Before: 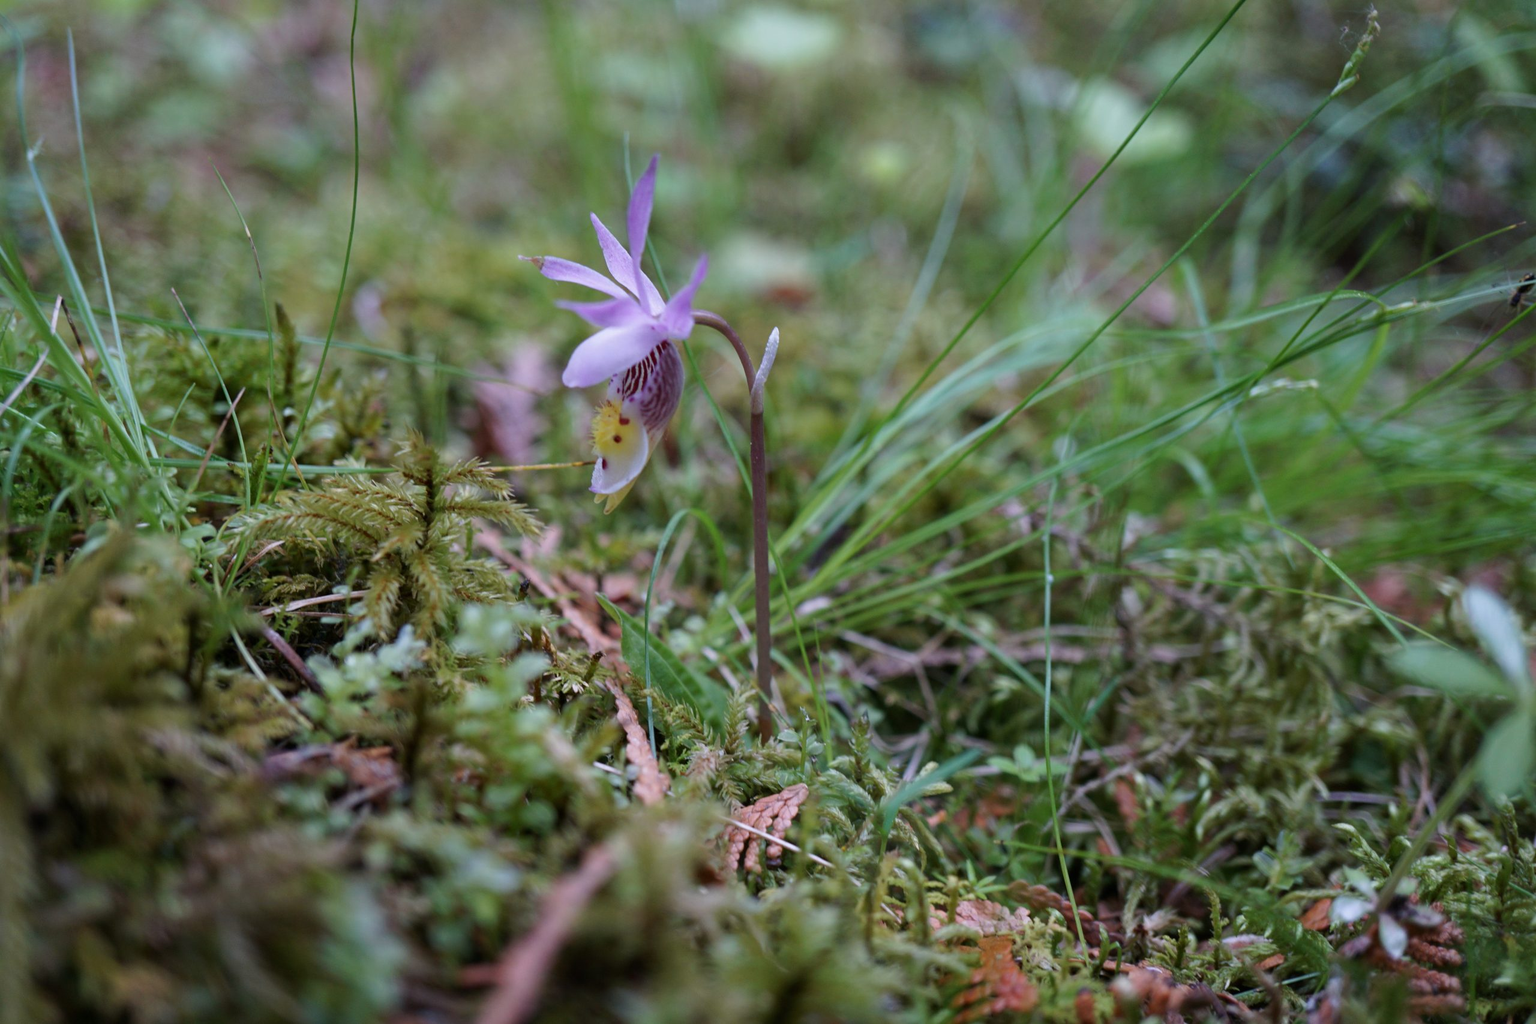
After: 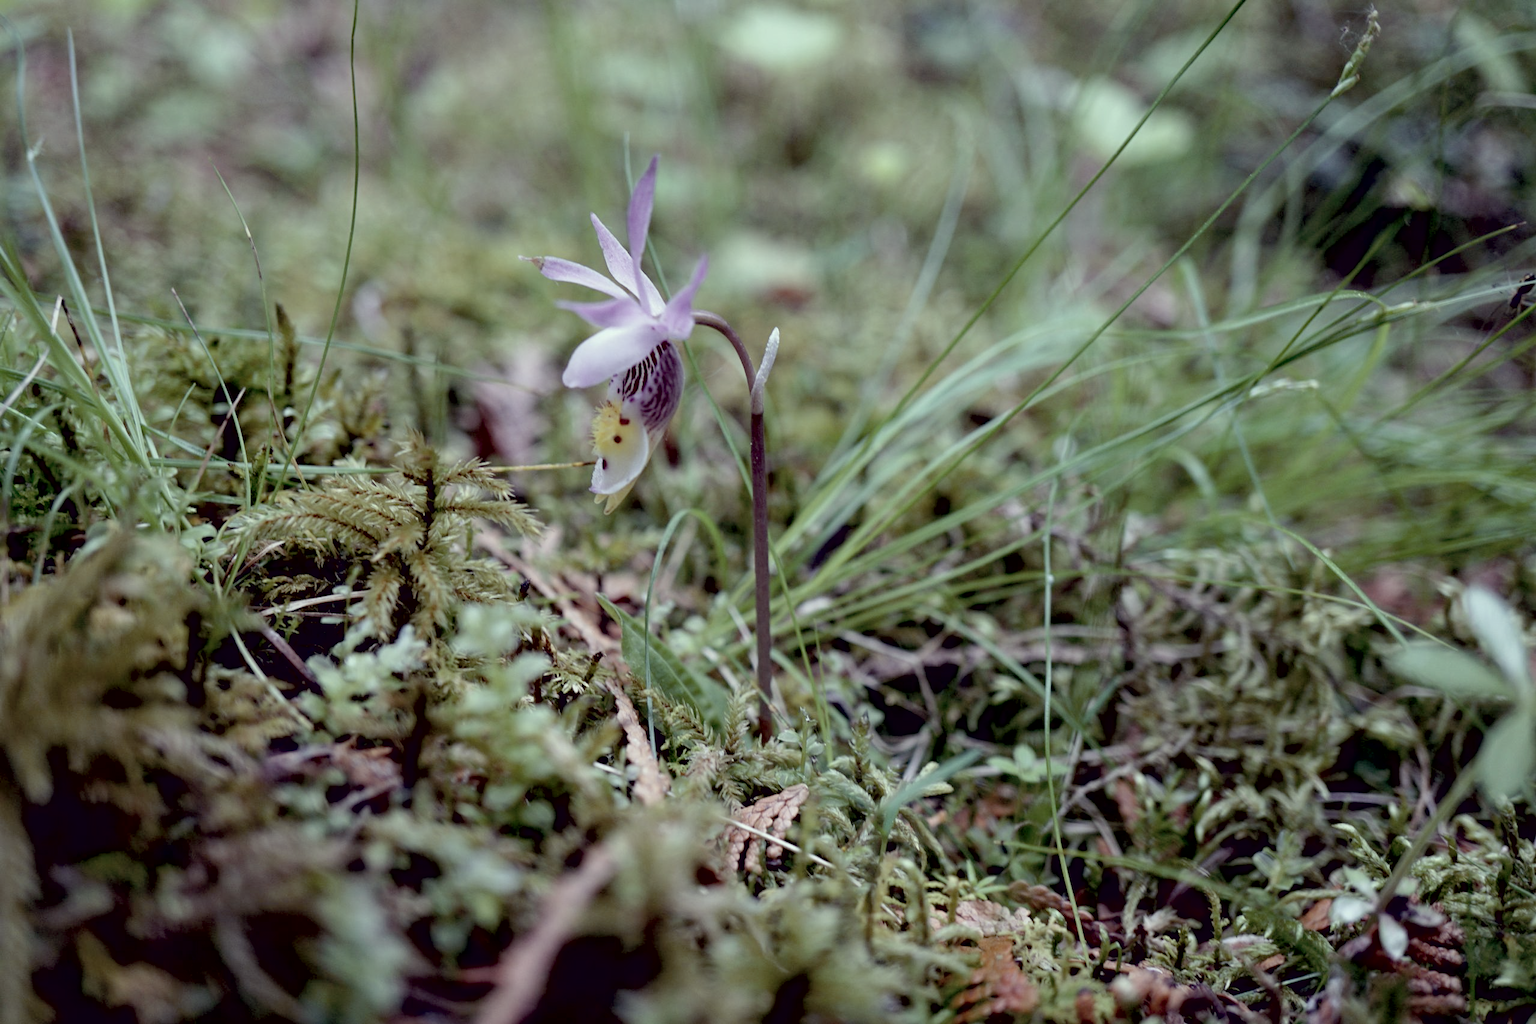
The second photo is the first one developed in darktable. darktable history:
exposure: black level correction 0.025, exposure 0.182 EV, compensate highlight preservation false
color correction: highlights a* -20.17, highlights b* 20.27, shadows a* 20.03, shadows b* -20.46, saturation 0.43
contrast brightness saturation: contrast 0.07, brightness 0.08, saturation 0.18
